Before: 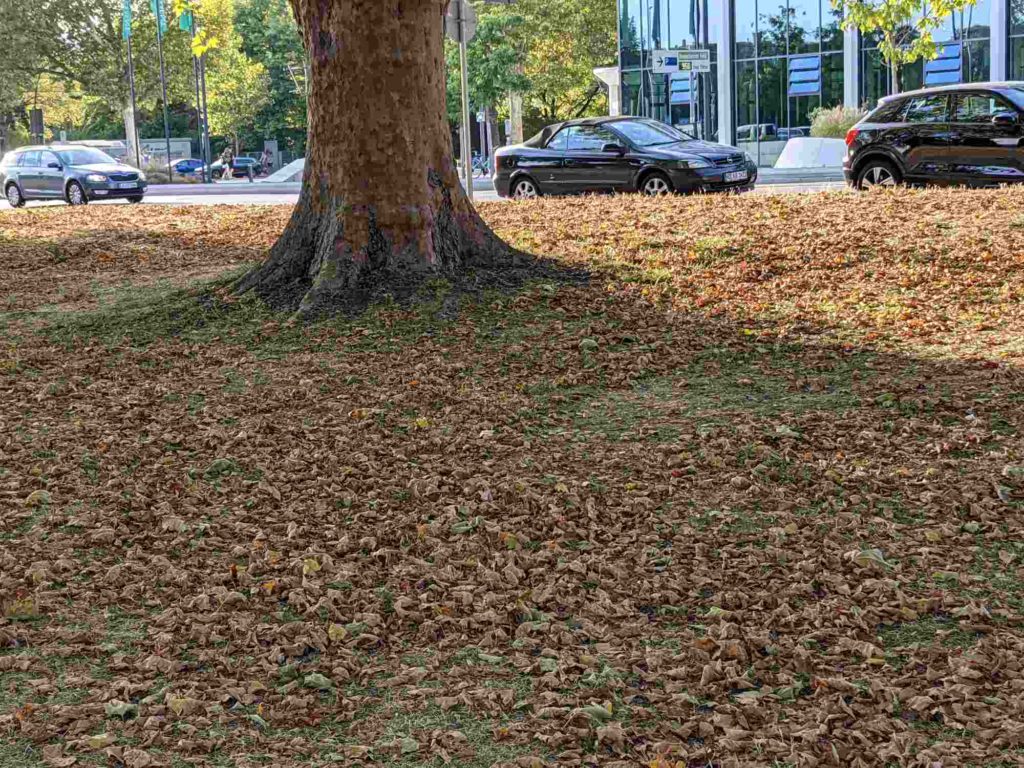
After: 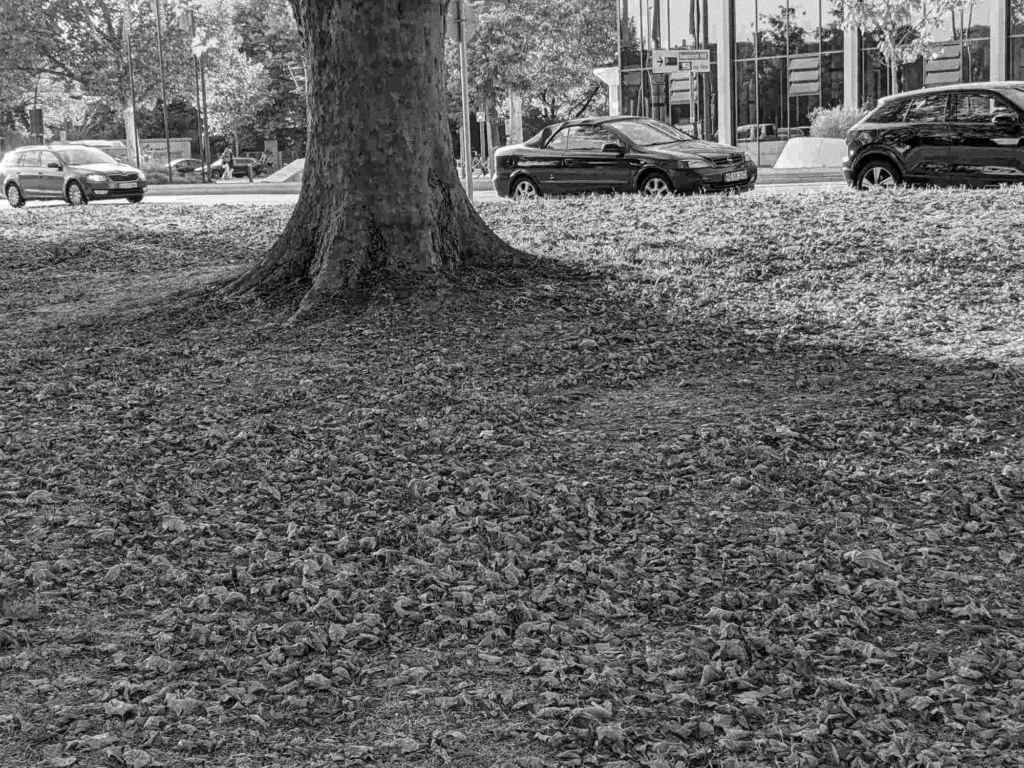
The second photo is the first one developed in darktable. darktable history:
monochrome: size 1
grain: coarseness 0.09 ISO
